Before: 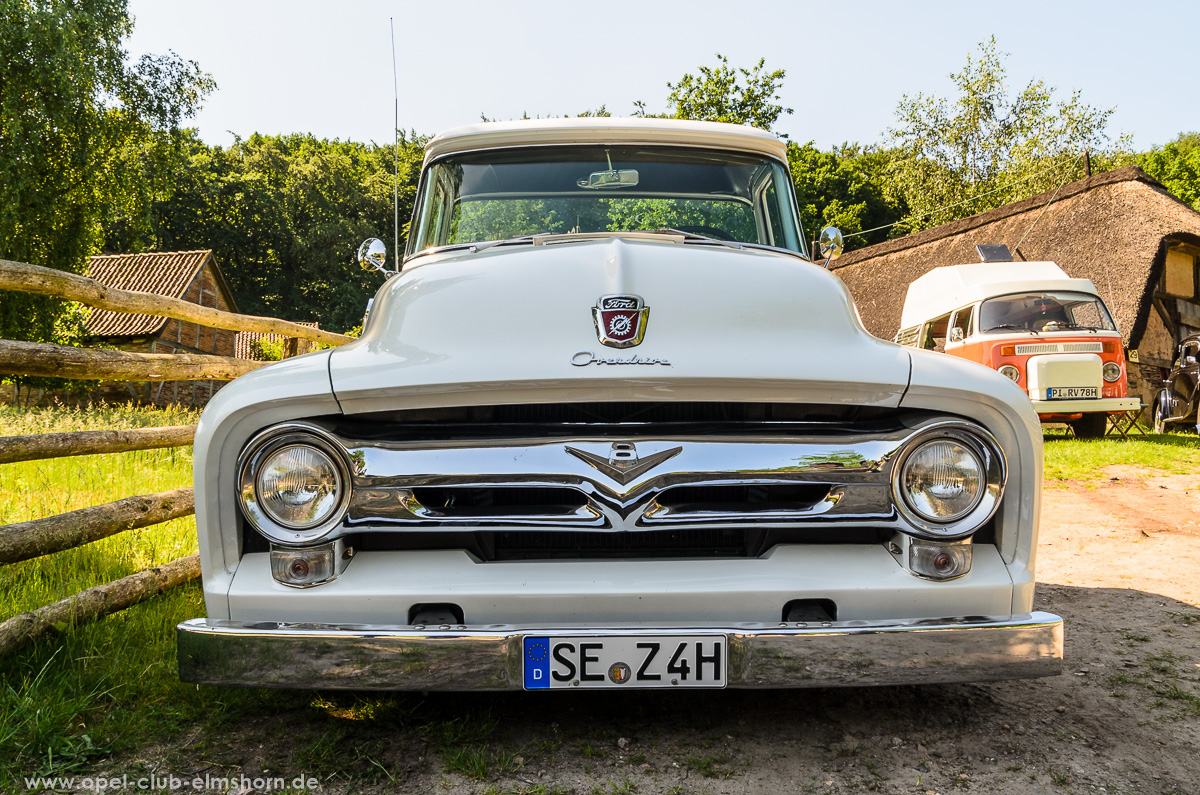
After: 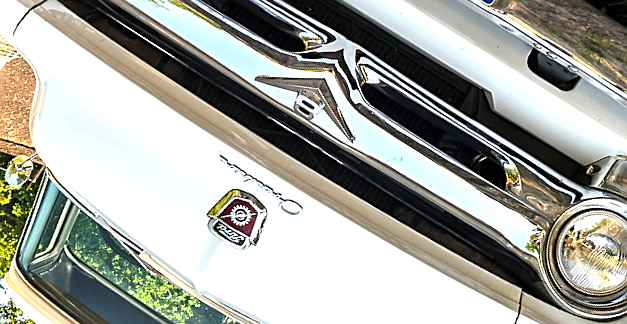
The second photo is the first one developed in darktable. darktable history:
crop and rotate: angle 147.41°, left 9.091%, top 15.599%, right 4.365%, bottom 16.918%
local contrast: mode bilateral grid, contrast 20, coarseness 50, detail 119%, midtone range 0.2
sharpen: on, module defaults
exposure: black level correction 0, exposure 0.953 EV, compensate exposure bias true, compensate highlight preservation false
